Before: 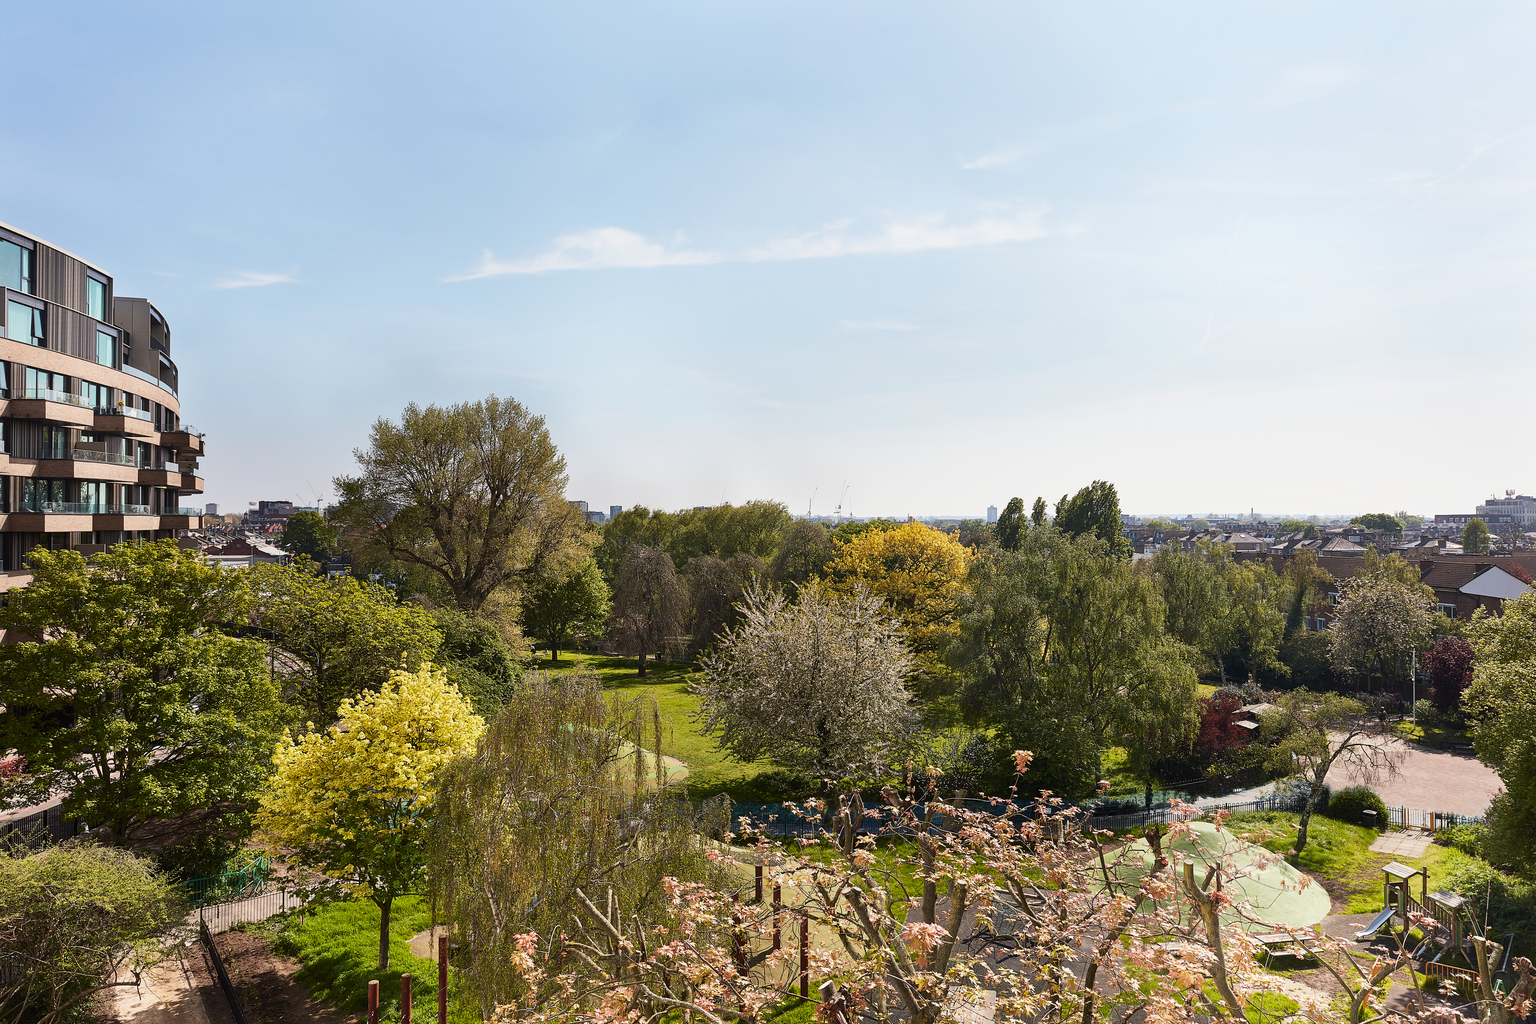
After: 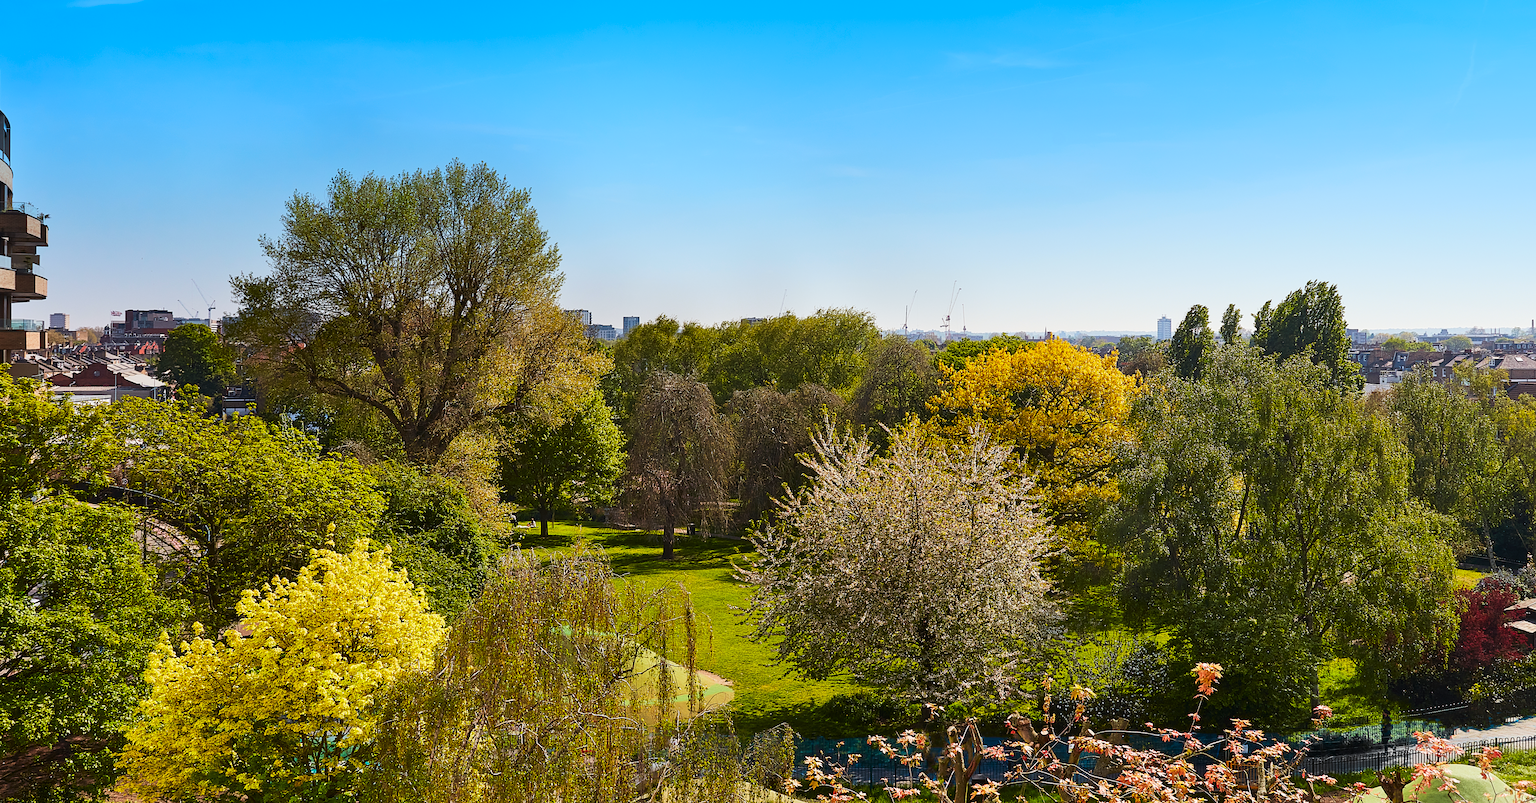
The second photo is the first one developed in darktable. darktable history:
contrast brightness saturation: saturation 0.5
graduated density: density 2.02 EV, hardness 44%, rotation 0.374°, offset 8.21, hue 208.8°, saturation 97%
crop: left 11.123%, top 27.61%, right 18.3%, bottom 17.034%
